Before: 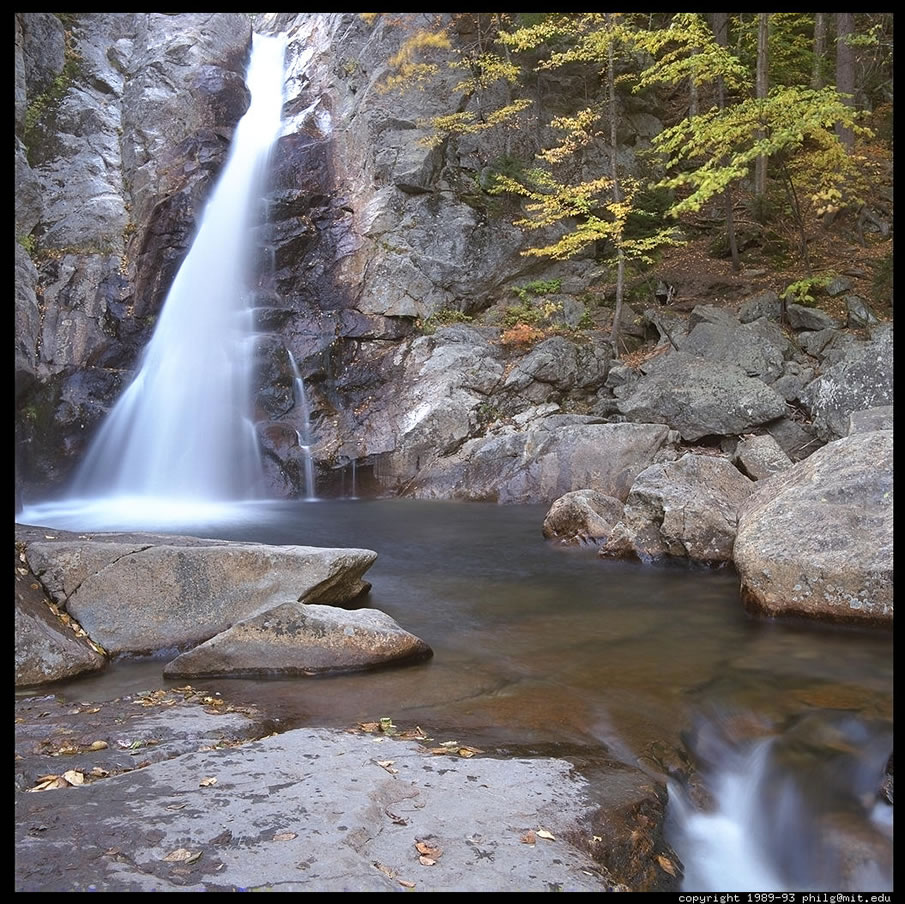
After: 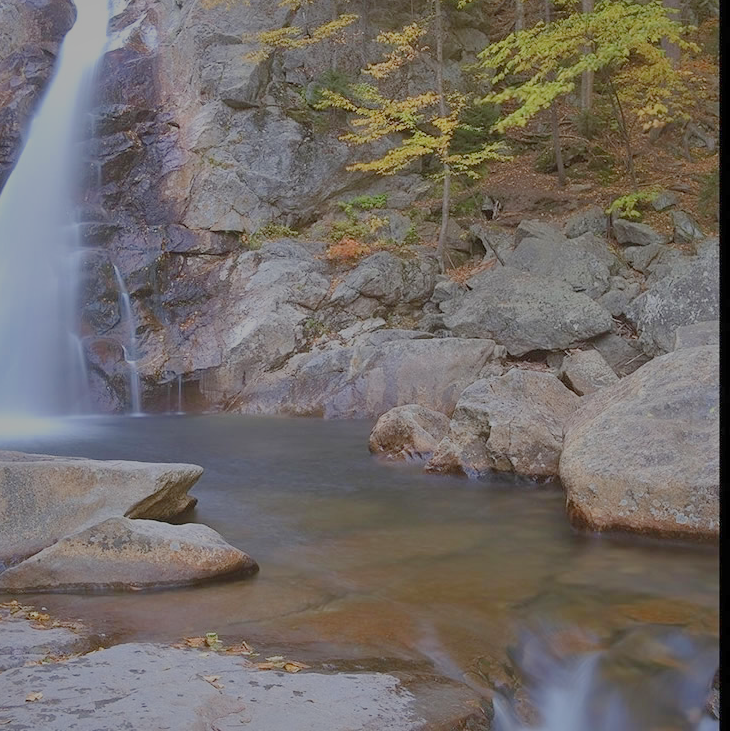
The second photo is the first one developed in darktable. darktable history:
local contrast: mode bilateral grid, contrast 20, coarseness 51, detail 119%, midtone range 0.2
crop: left 19.333%, top 9.505%, right 0.001%, bottom 9.559%
exposure: black level correction 0, compensate highlight preservation false
filmic rgb: black relative exposure -15.92 EV, white relative exposure 7.97 EV, hardness 4.18, latitude 49.51%, contrast 0.51, add noise in highlights 0.001, color science v3 (2019), use custom middle-gray values true, contrast in highlights soft
